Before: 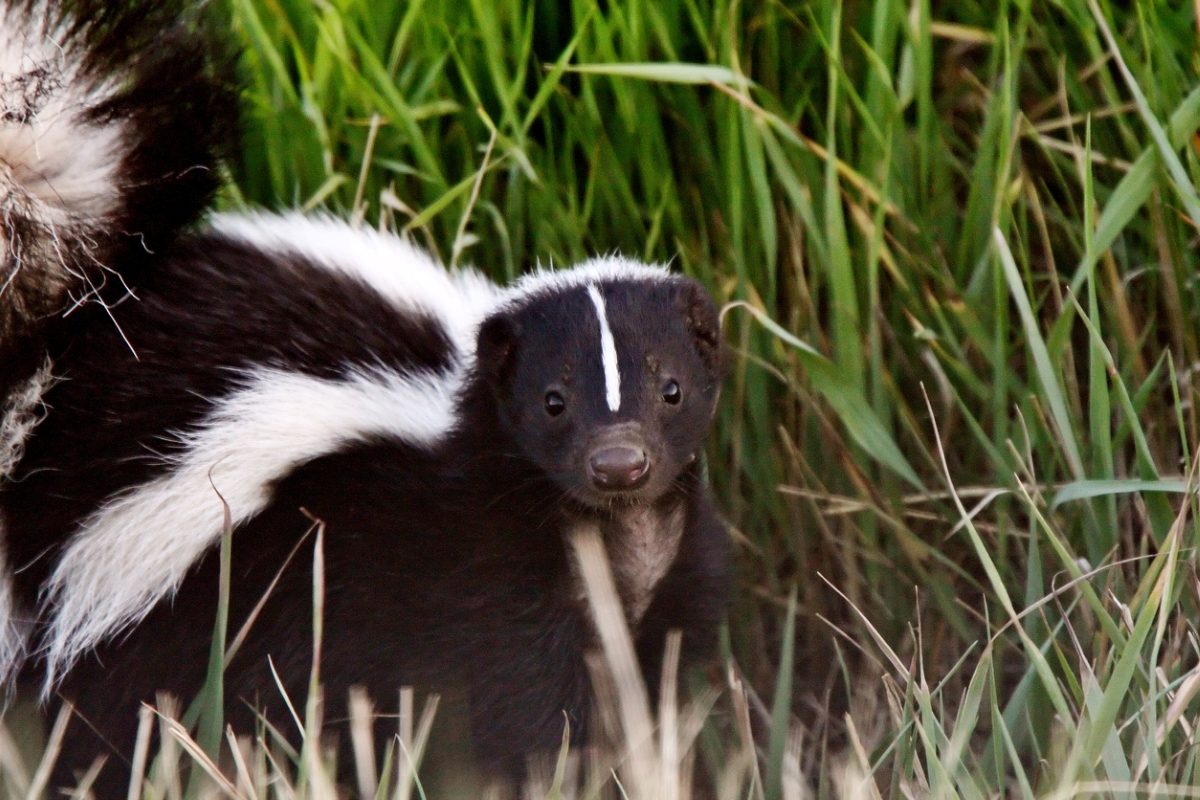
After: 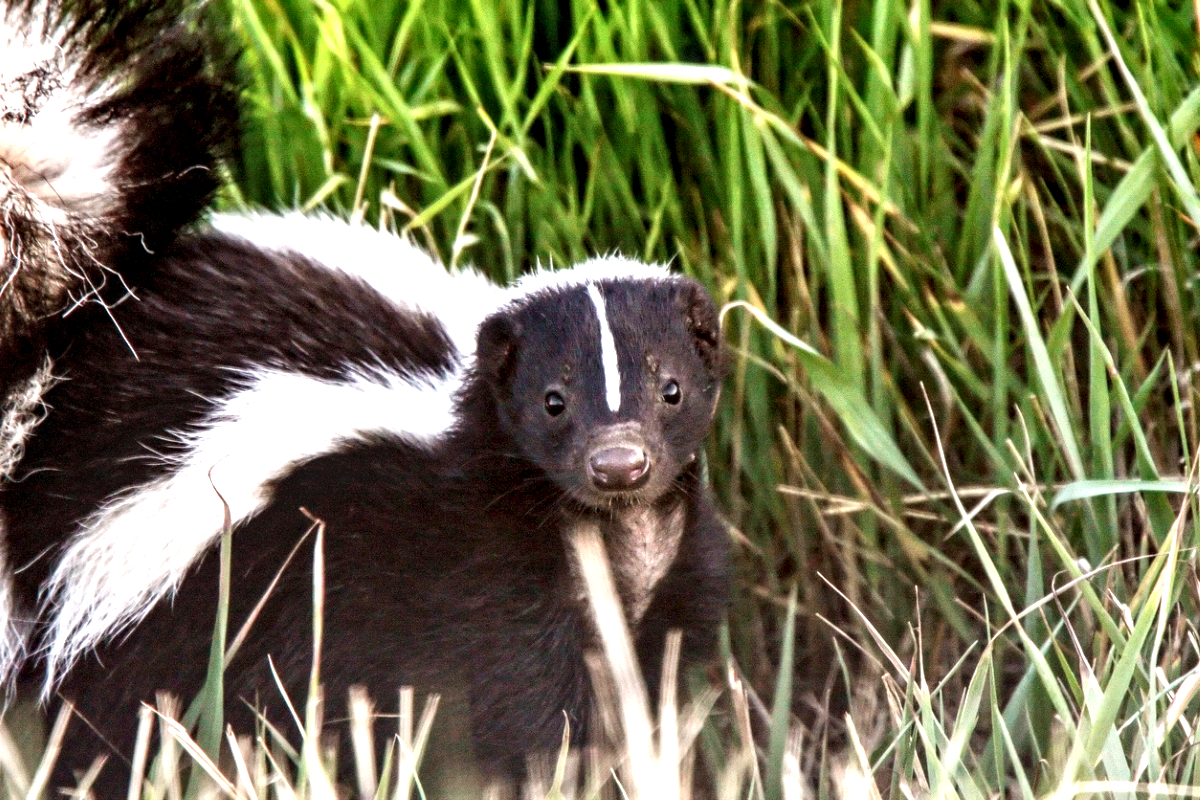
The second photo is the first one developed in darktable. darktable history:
exposure: black level correction 0, exposure 1 EV, compensate highlight preservation false
local contrast: detail 160%
